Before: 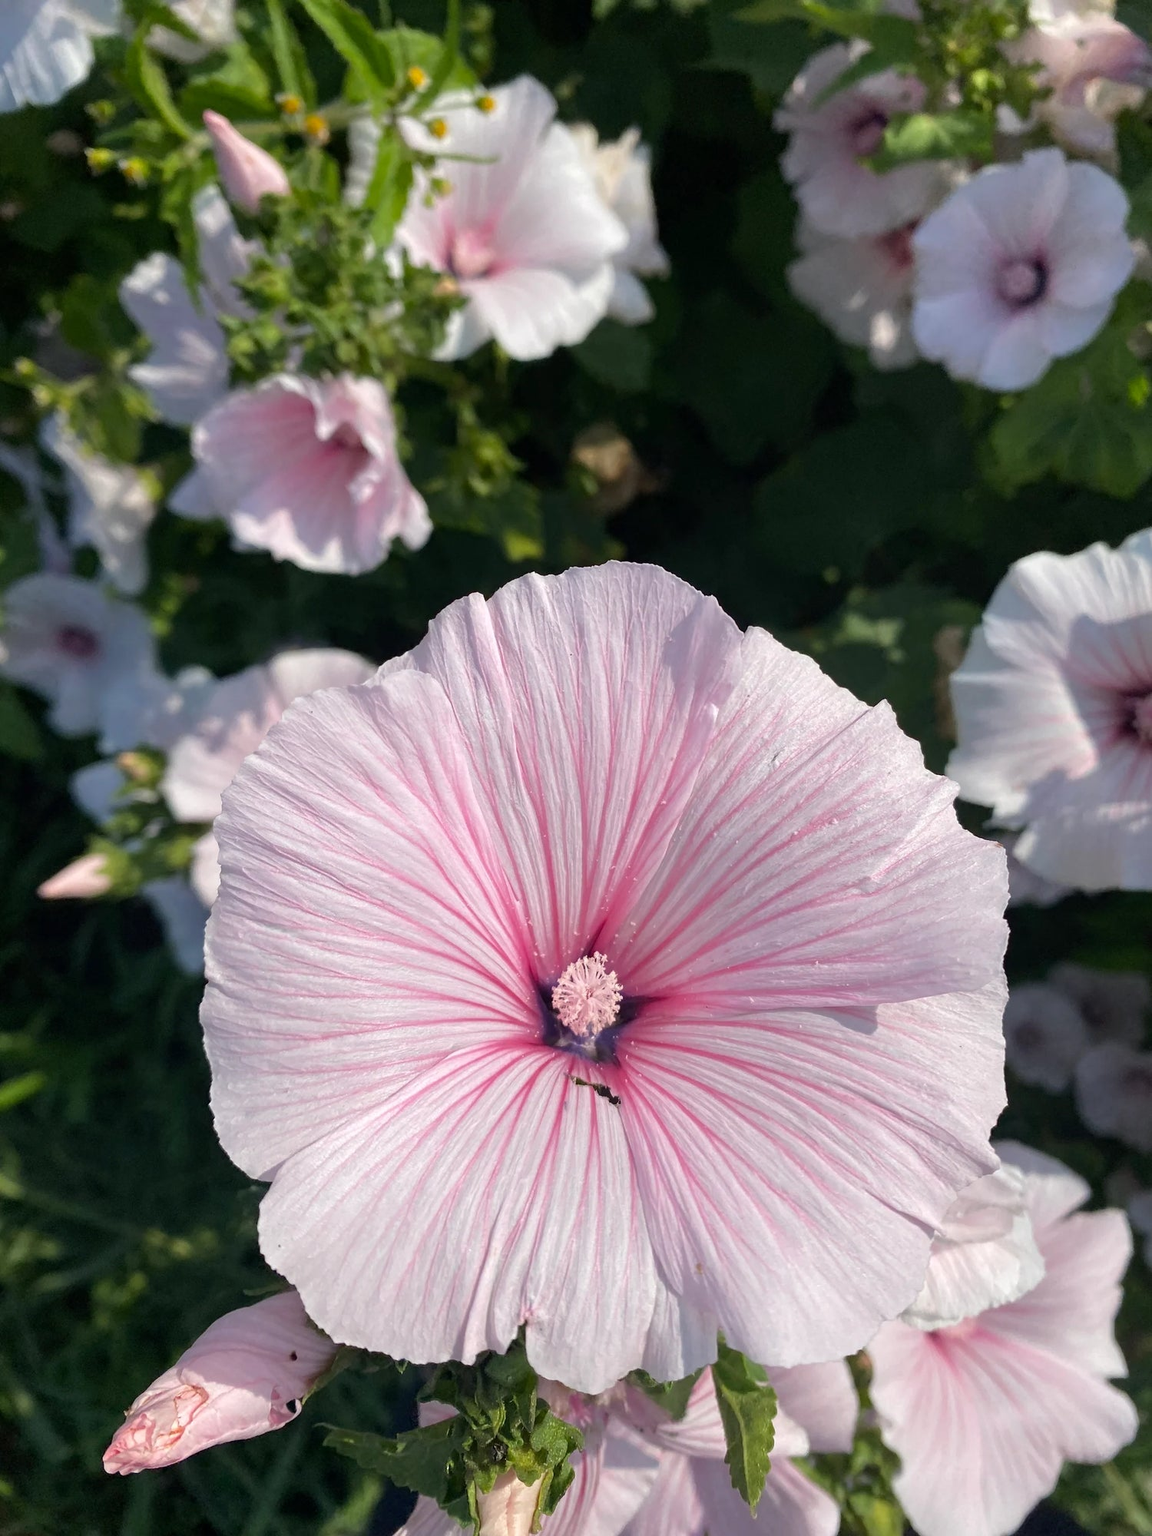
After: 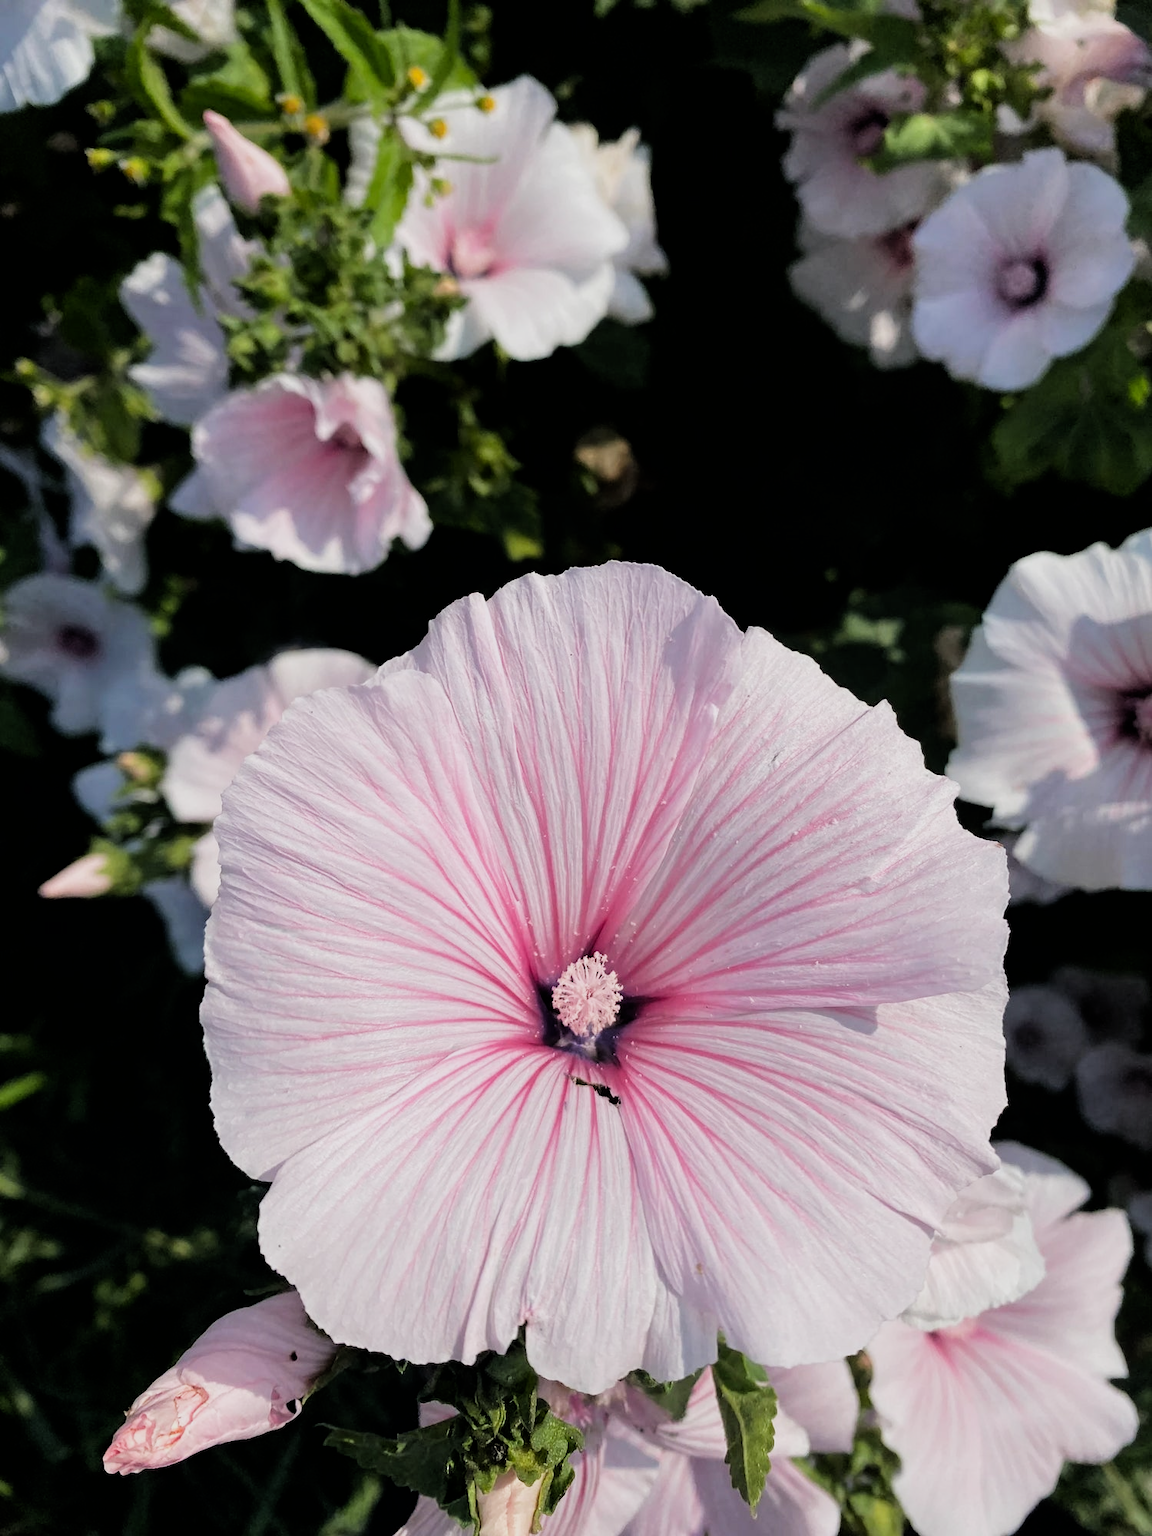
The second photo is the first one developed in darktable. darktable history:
filmic rgb: black relative exposure -5.11 EV, white relative exposure 3.97 EV, threshold 2.96 EV, hardness 2.91, contrast 1.3, highlights saturation mix -31.35%, enable highlight reconstruction true
